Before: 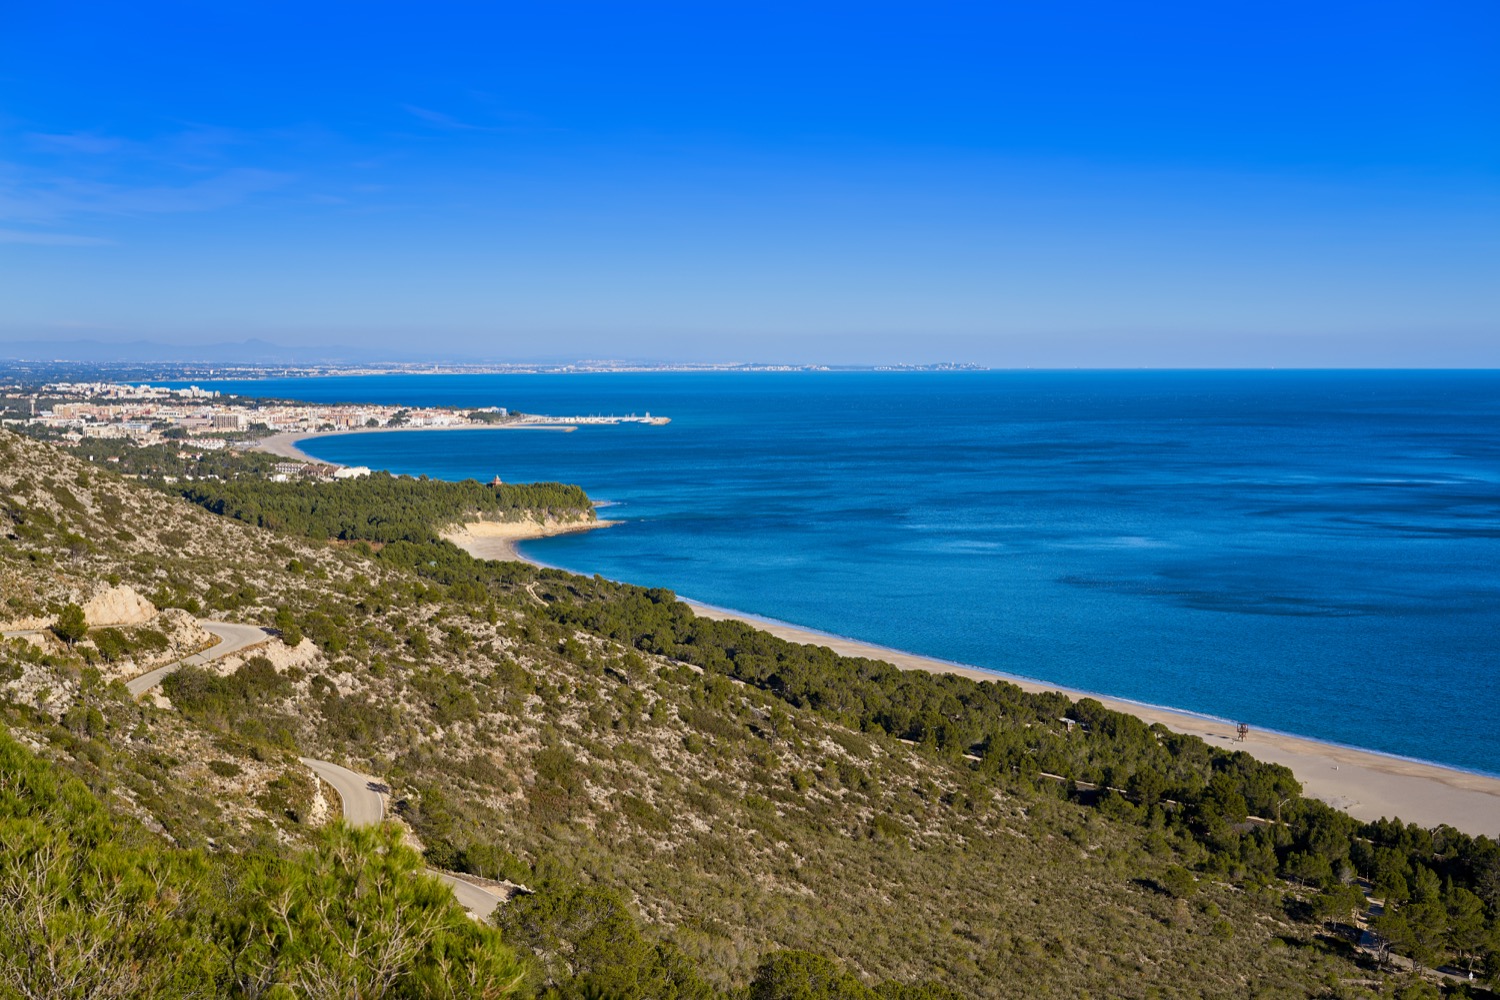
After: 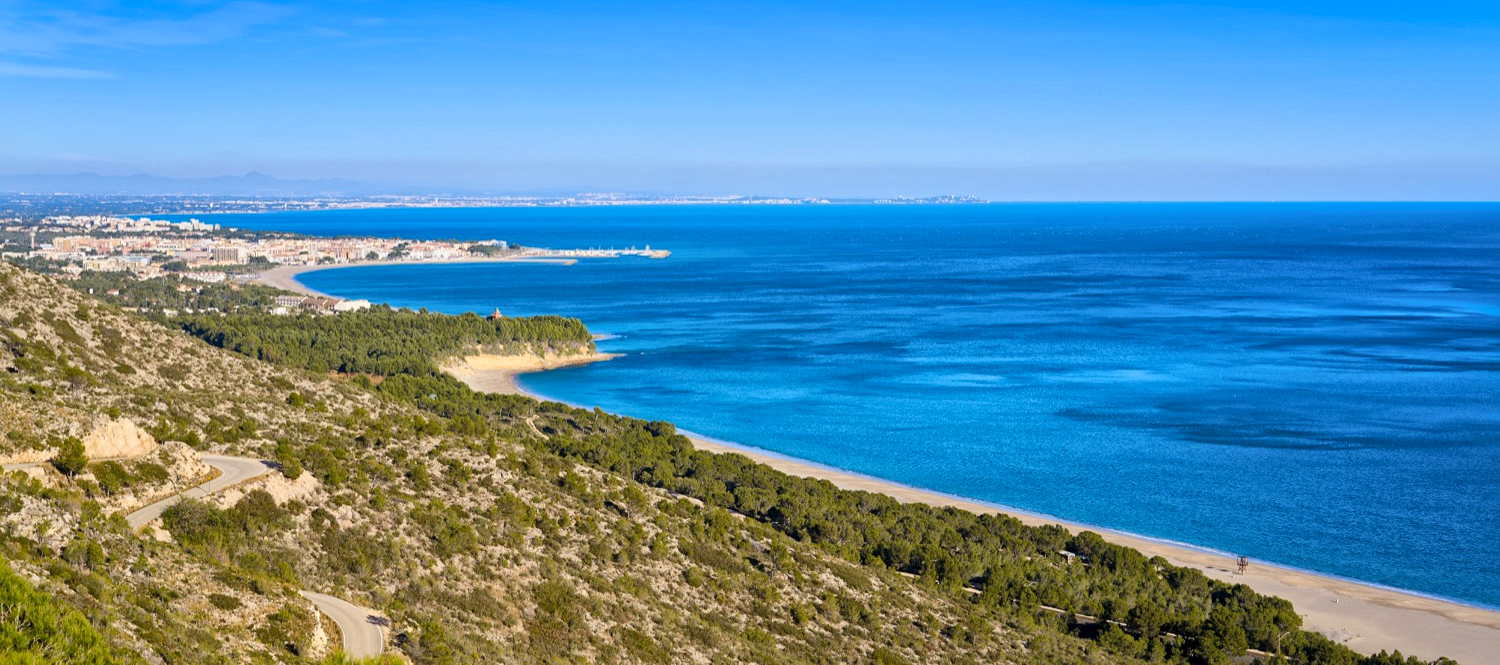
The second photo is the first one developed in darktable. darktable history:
global tonemap: drago (1, 100), detail 1
crop: top 16.727%, bottom 16.727%
color balance rgb: perceptual saturation grading › global saturation 10%, global vibrance 20%
